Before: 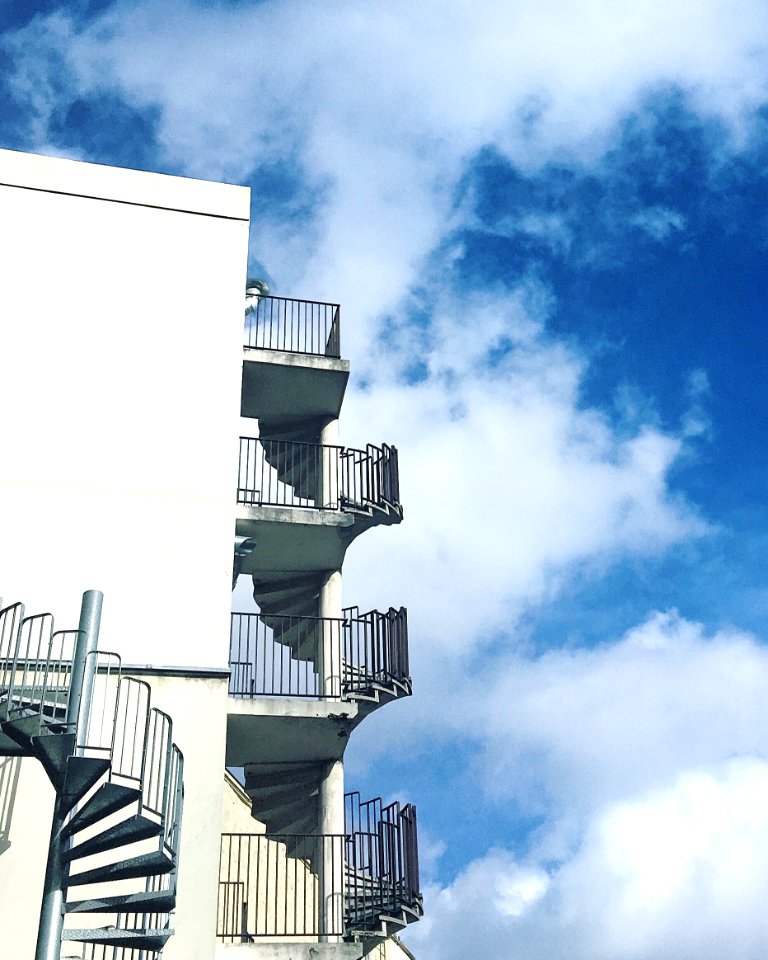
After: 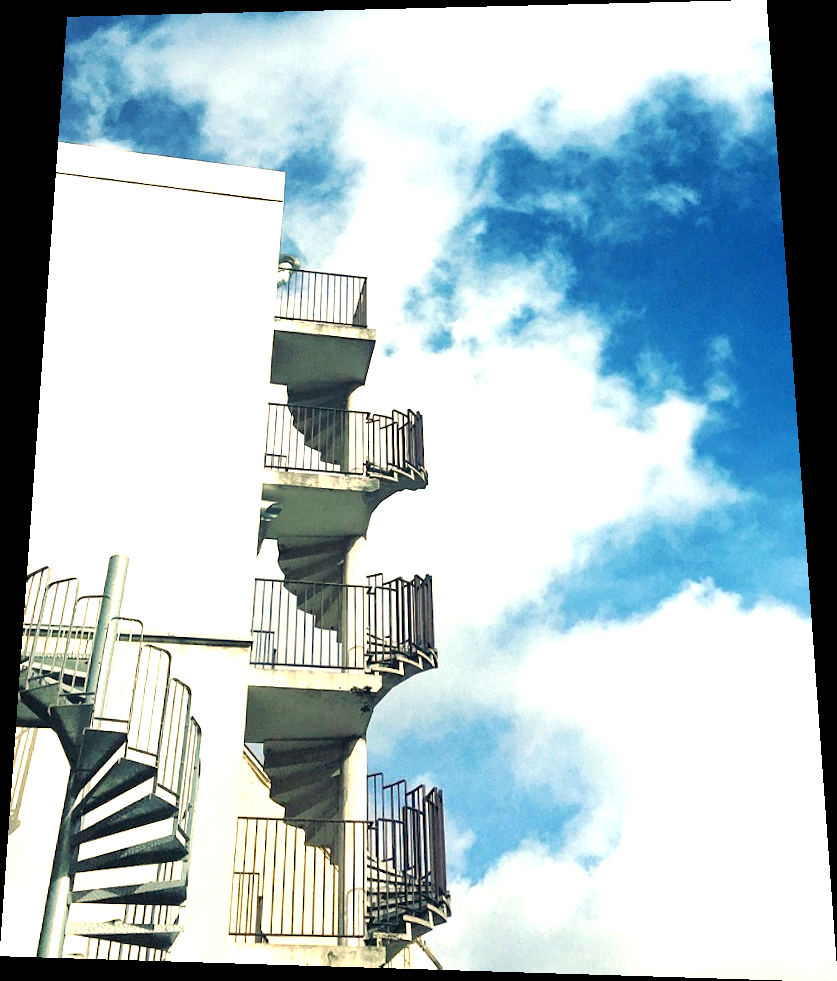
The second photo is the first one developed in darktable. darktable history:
rotate and perspective: rotation 0.128°, lens shift (vertical) -0.181, lens shift (horizontal) -0.044, shear 0.001, automatic cropping off
exposure: exposure 0.785 EV, compensate highlight preservation false
white balance: red 1.123, blue 0.83
